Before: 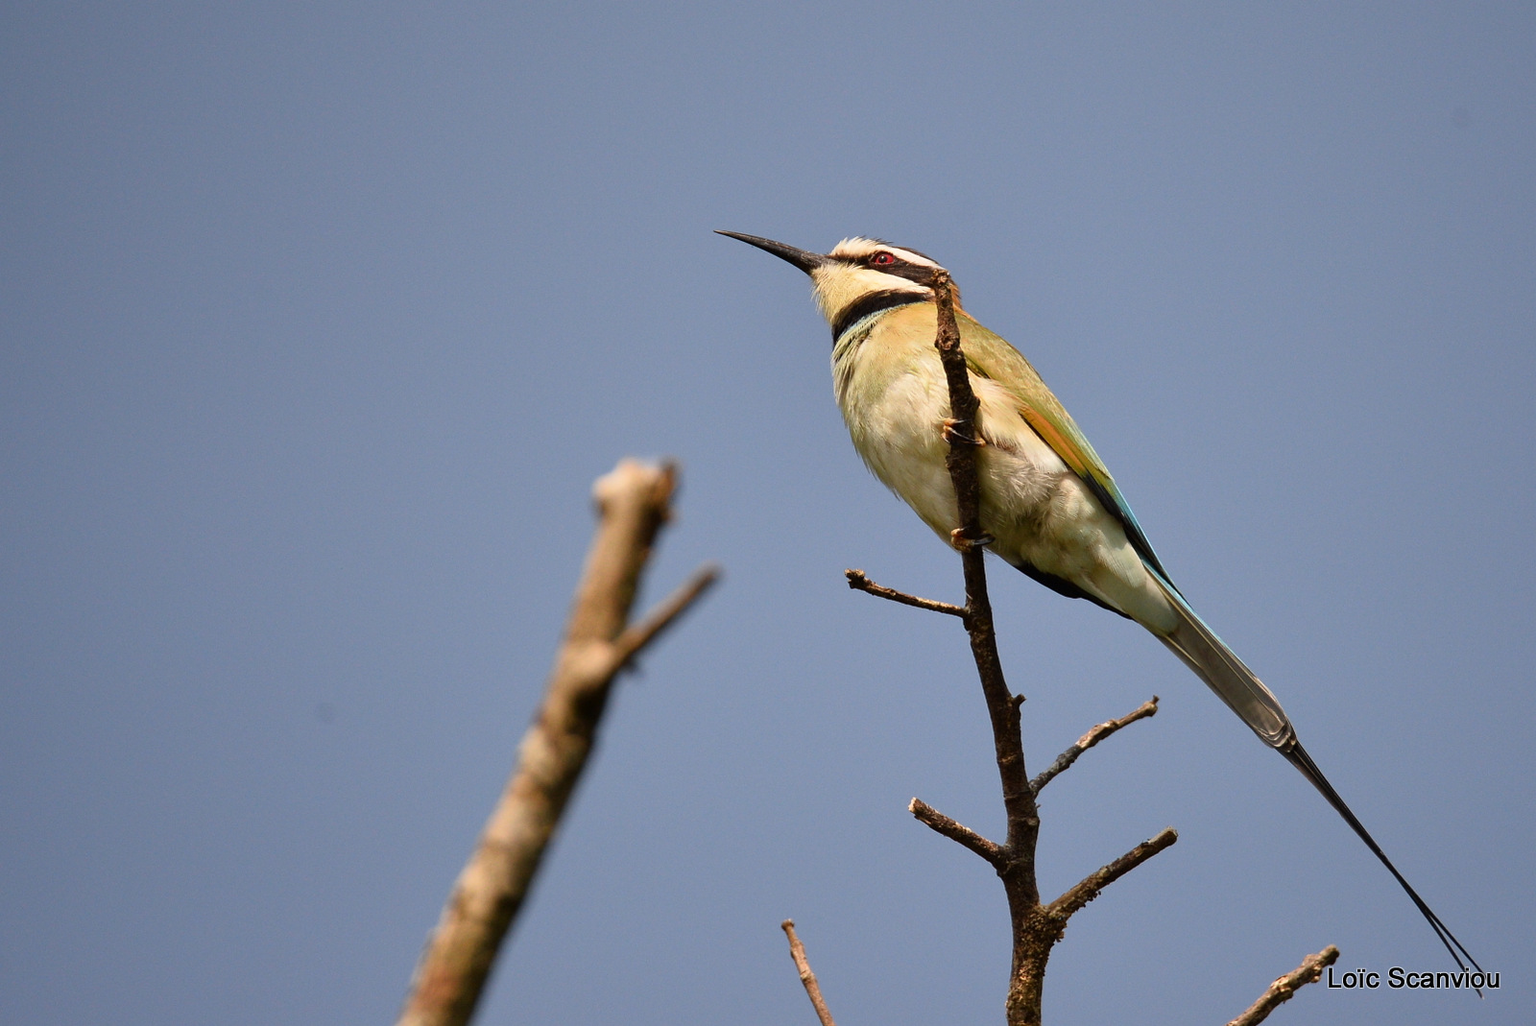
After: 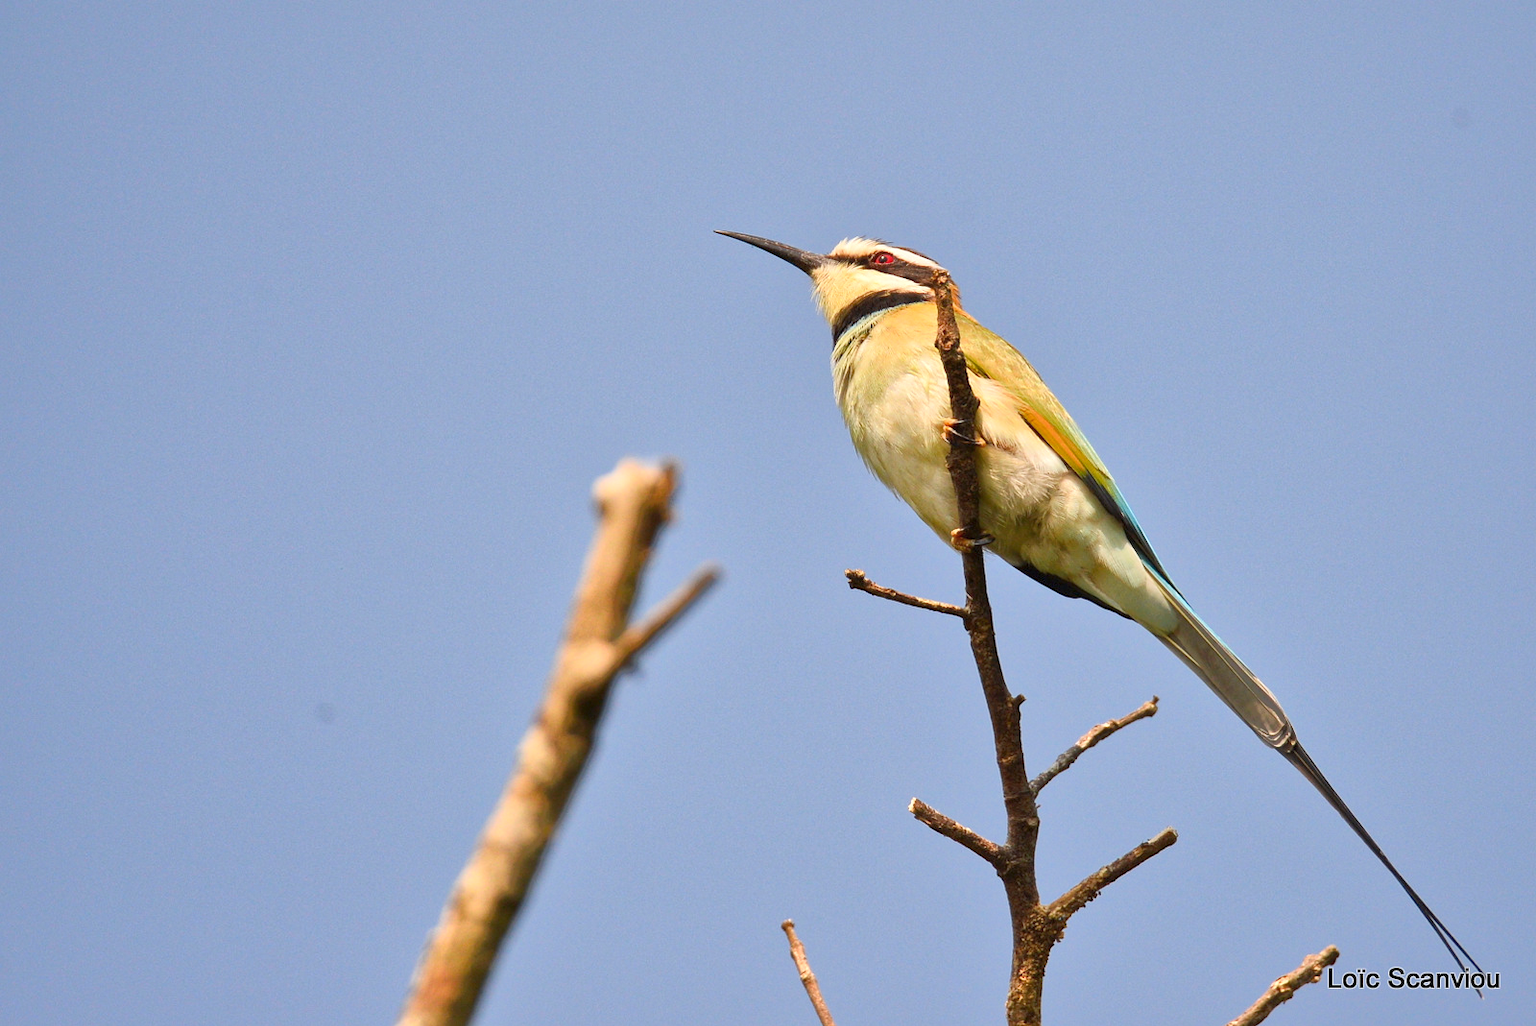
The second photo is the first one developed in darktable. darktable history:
tone equalizer: -7 EV 0.154 EV, -6 EV 0.626 EV, -5 EV 1.11 EV, -4 EV 1.34 EV, -3 EV 1.17 EV, -2 EV 0.6 EV, -1 EV 0.155 EV, edges refinement/feathering 500, mask exposure compensation -1.57 EV, preserve details guided filter
shadows and highlights: shadows color adjustment 99.15%, highlights color adjustment 0.148%
color balance rgb: perceptual saturation grading › global saturation 0.31%, global vibrance 20%
